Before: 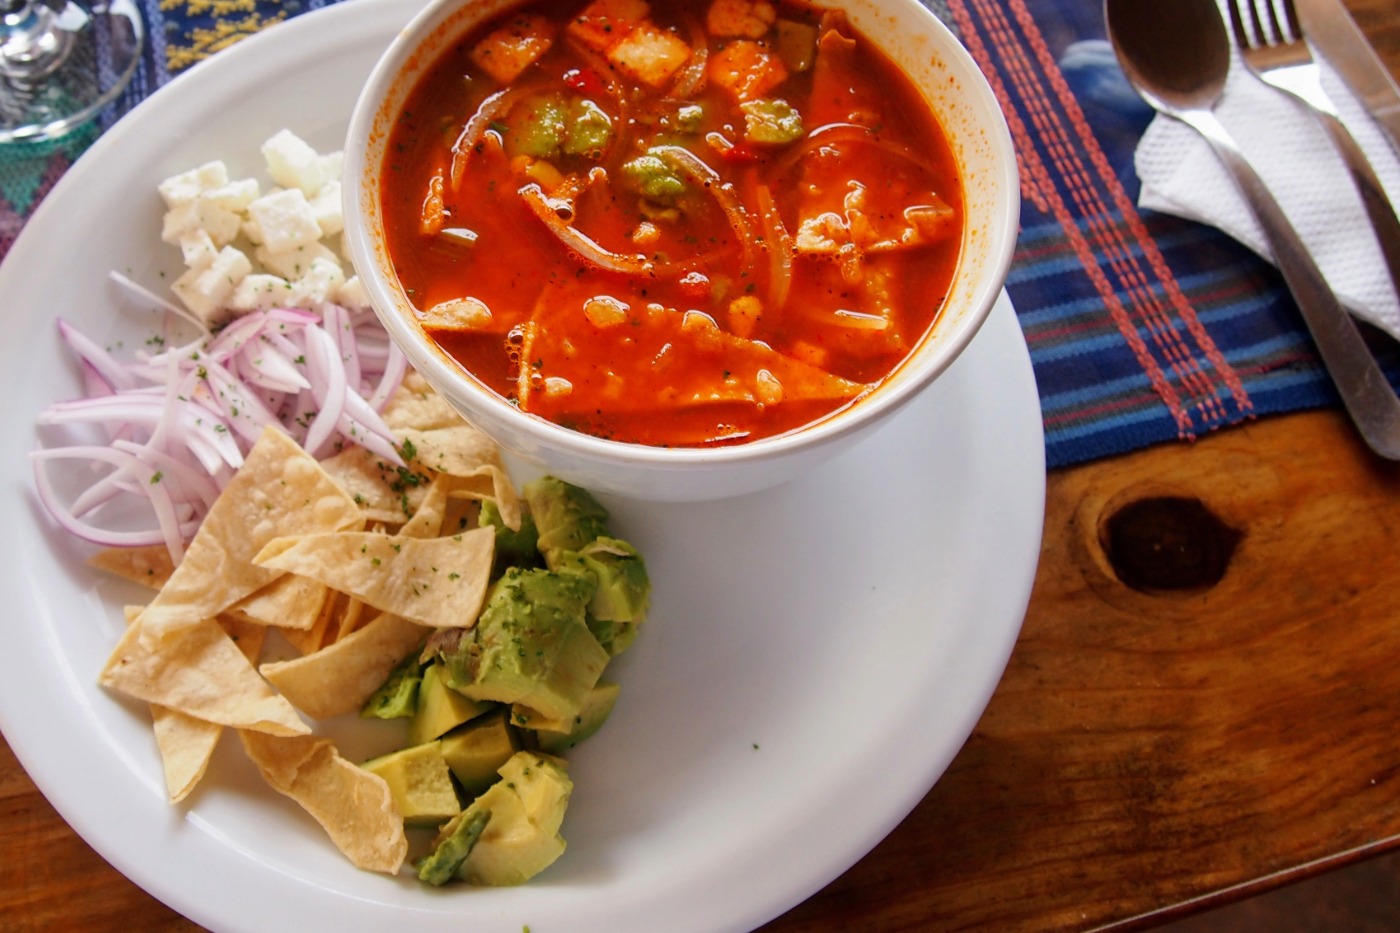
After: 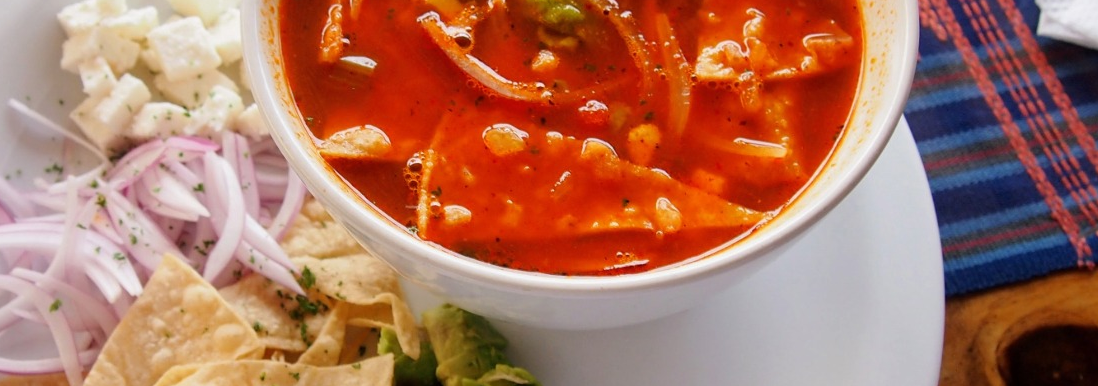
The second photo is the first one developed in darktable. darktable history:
crop: left 7.222%, top 18.47%, right 14.337%, bottom 40.052%
